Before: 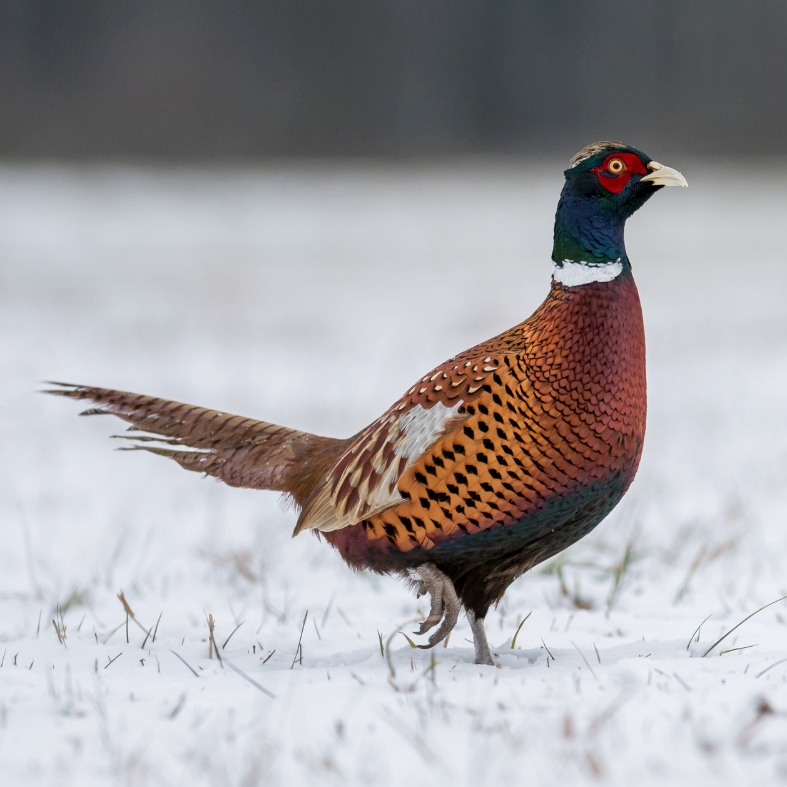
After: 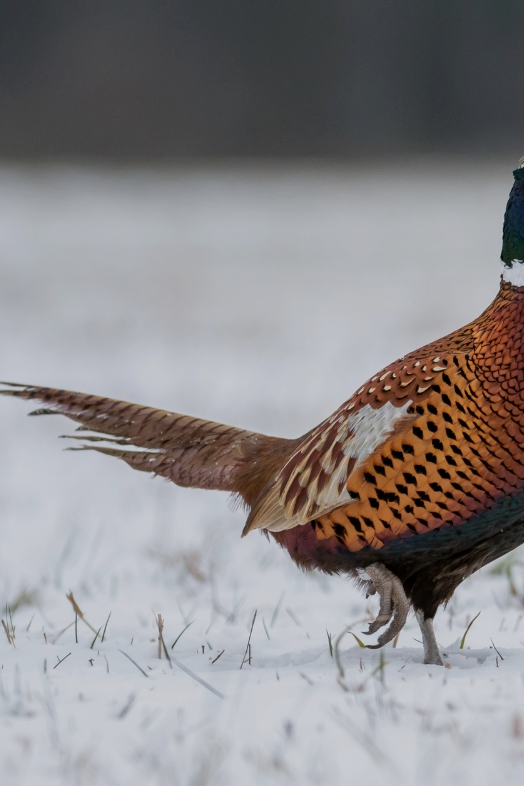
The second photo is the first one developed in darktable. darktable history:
crop and rotate: left 6.617%, right 26.717%
exposure: exposure -0.462 EV, compensate highlight preservation false
